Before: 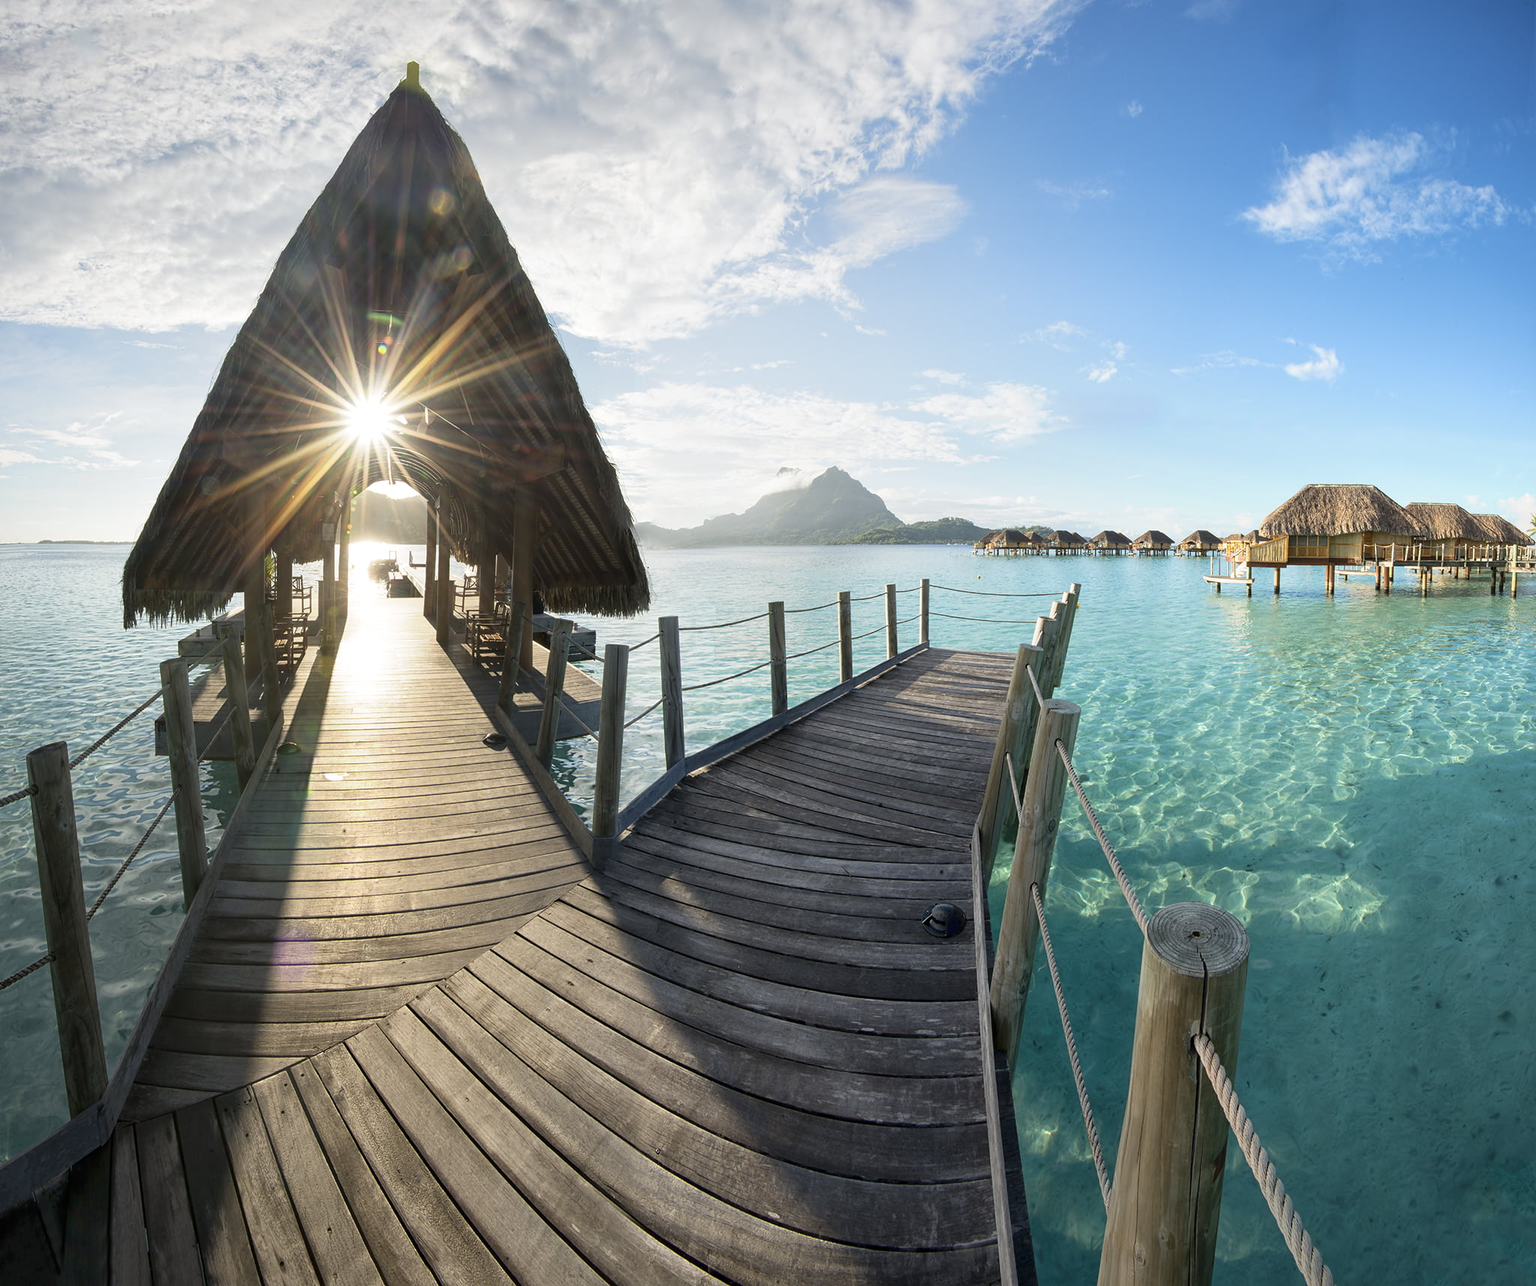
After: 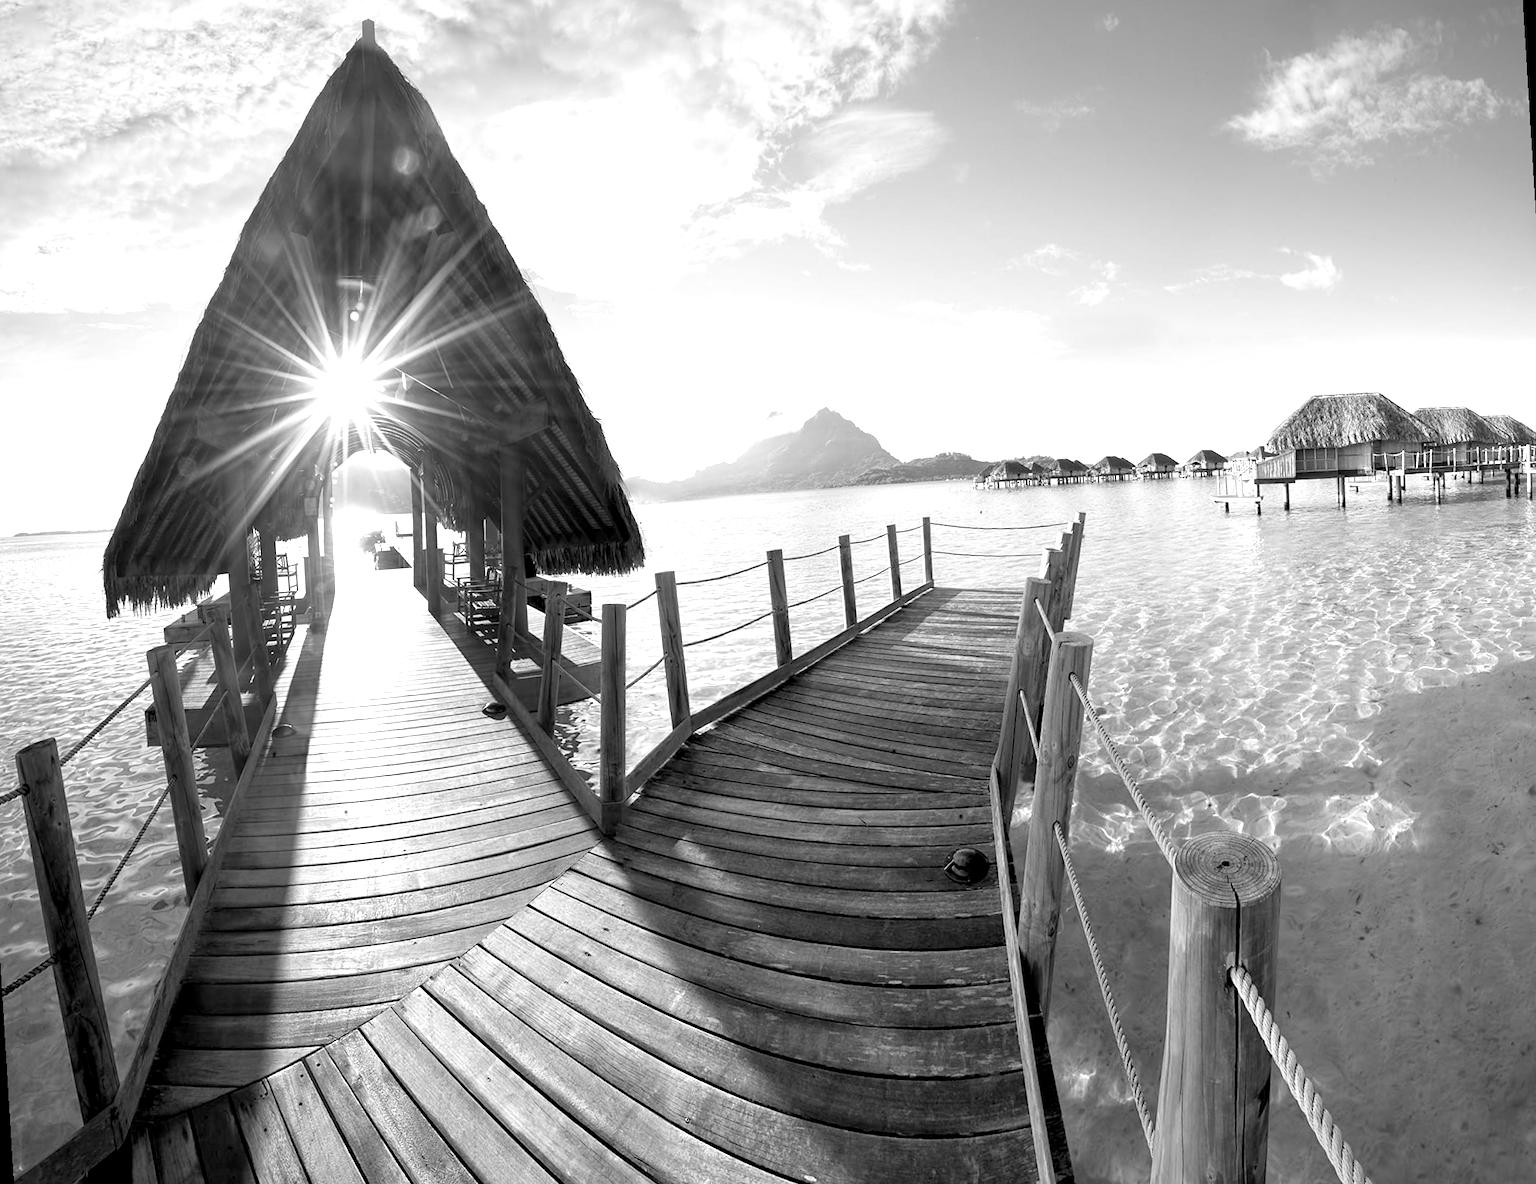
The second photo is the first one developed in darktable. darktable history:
exposure: black level correction 0.011, exposure 1.088 EV, compensate exposure bias true, compensate highlight preservation false
rotate and perspective: rotation -3.52°, crop left 0.036, crop right 0.964, crop top 0.081, crop bottom 0.919
monochrome: a 32, b 64, size 2.3
graduated density: rotation -0.352°, offset 57.64
